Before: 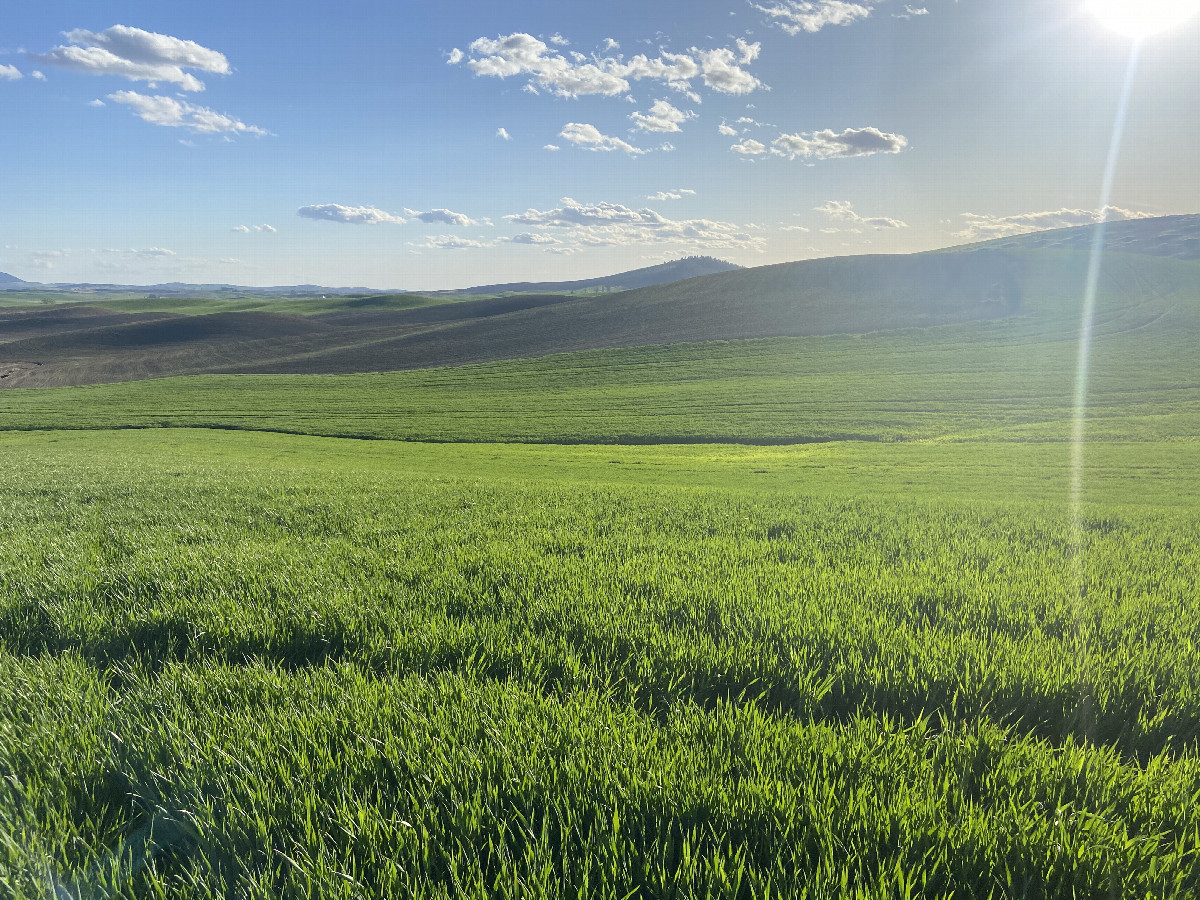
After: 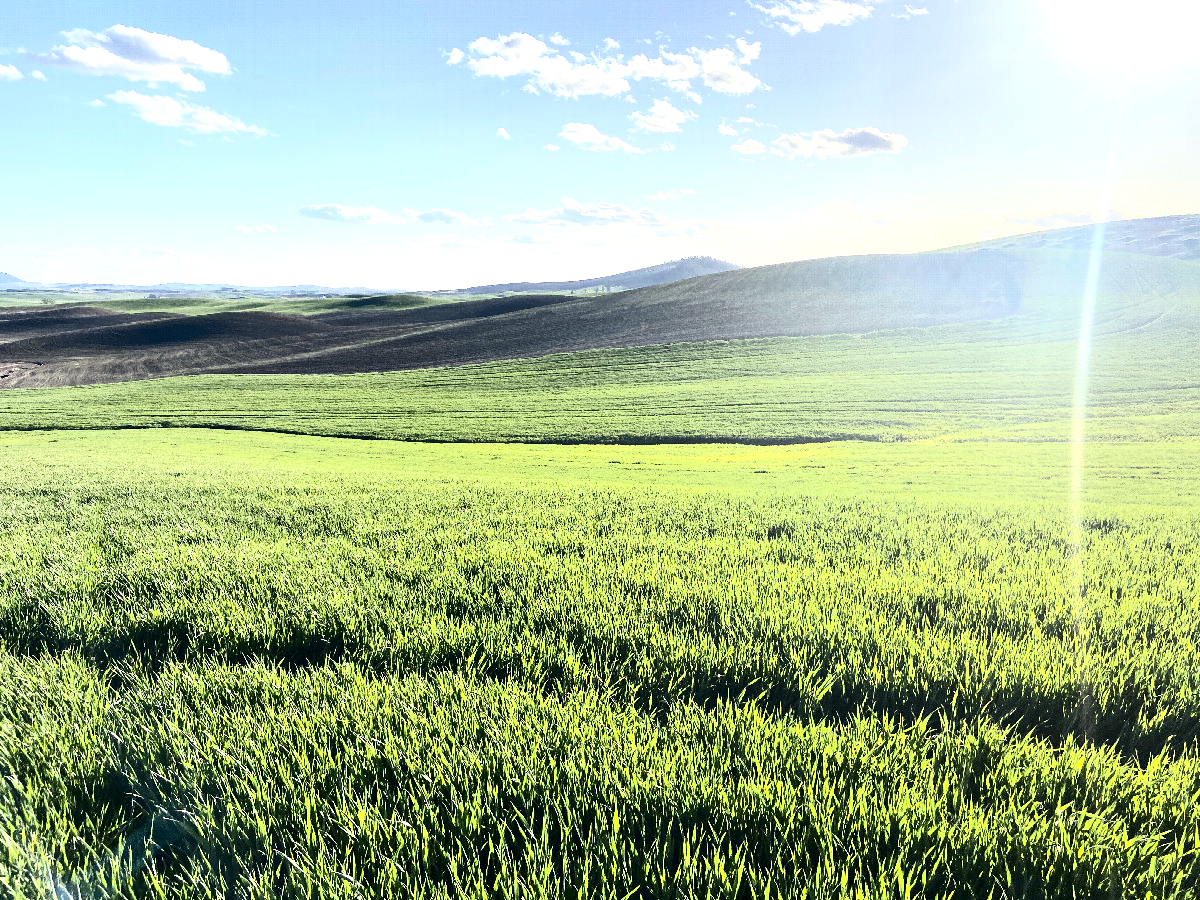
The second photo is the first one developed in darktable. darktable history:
exposure: black level correction 0, exposure 0.701 EV, compensate highlight preservation false
contrast equalizer: y [[0.6 ×6], [0.55 ×6], [0 ×6], [0 ×6], [0 ×6]]
contrast brightness saturation: contrast 0.372, brightness 0.095
